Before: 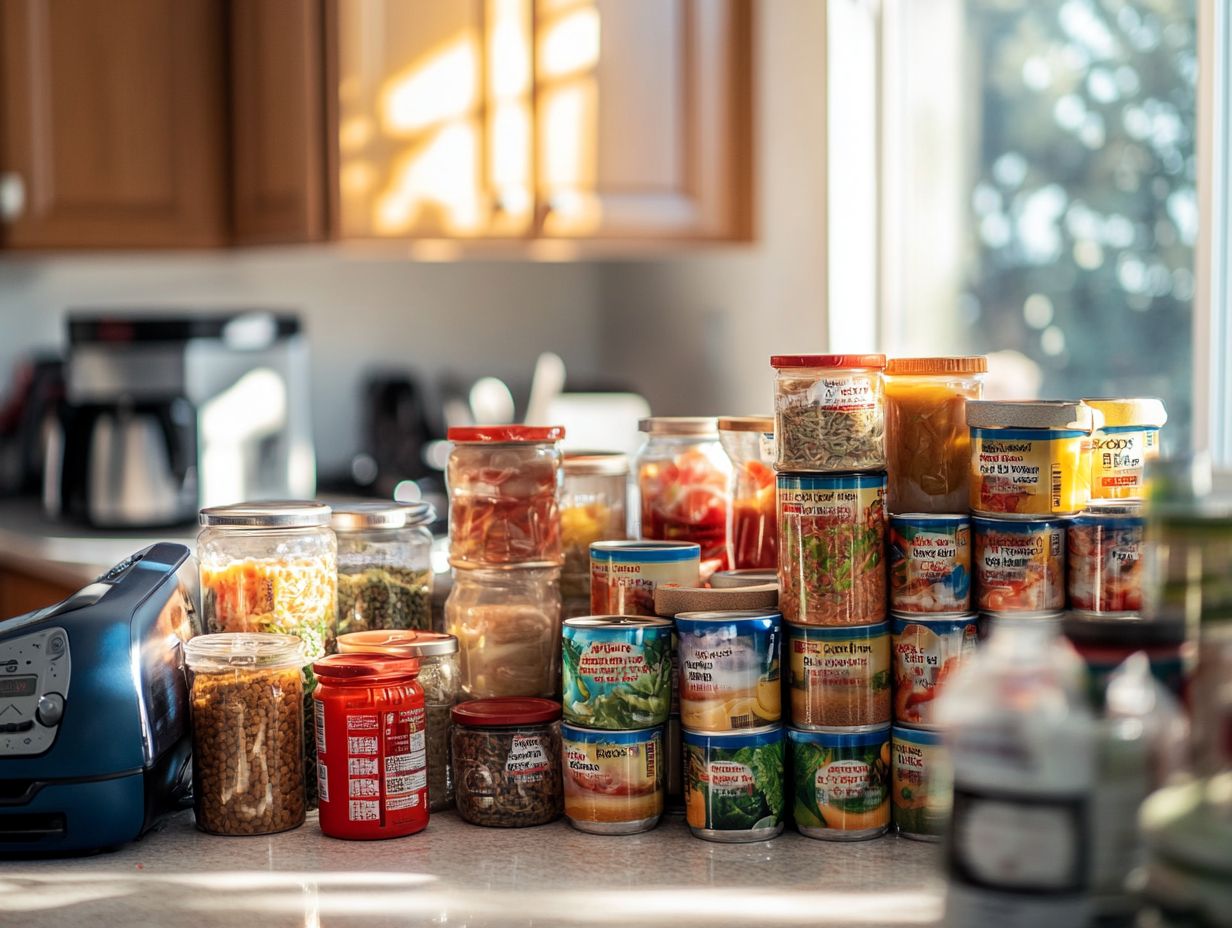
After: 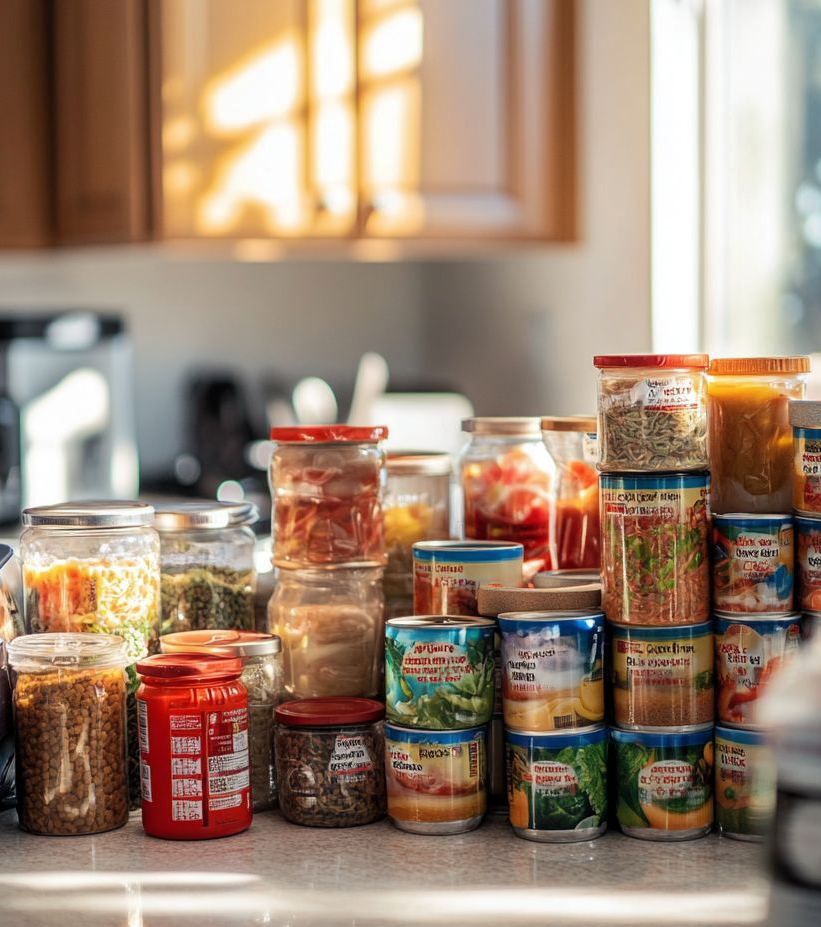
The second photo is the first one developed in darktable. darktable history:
crop and rotate: left 14.385%, right 18.948%
shadows and highlights: shadows 25, highlights -25
